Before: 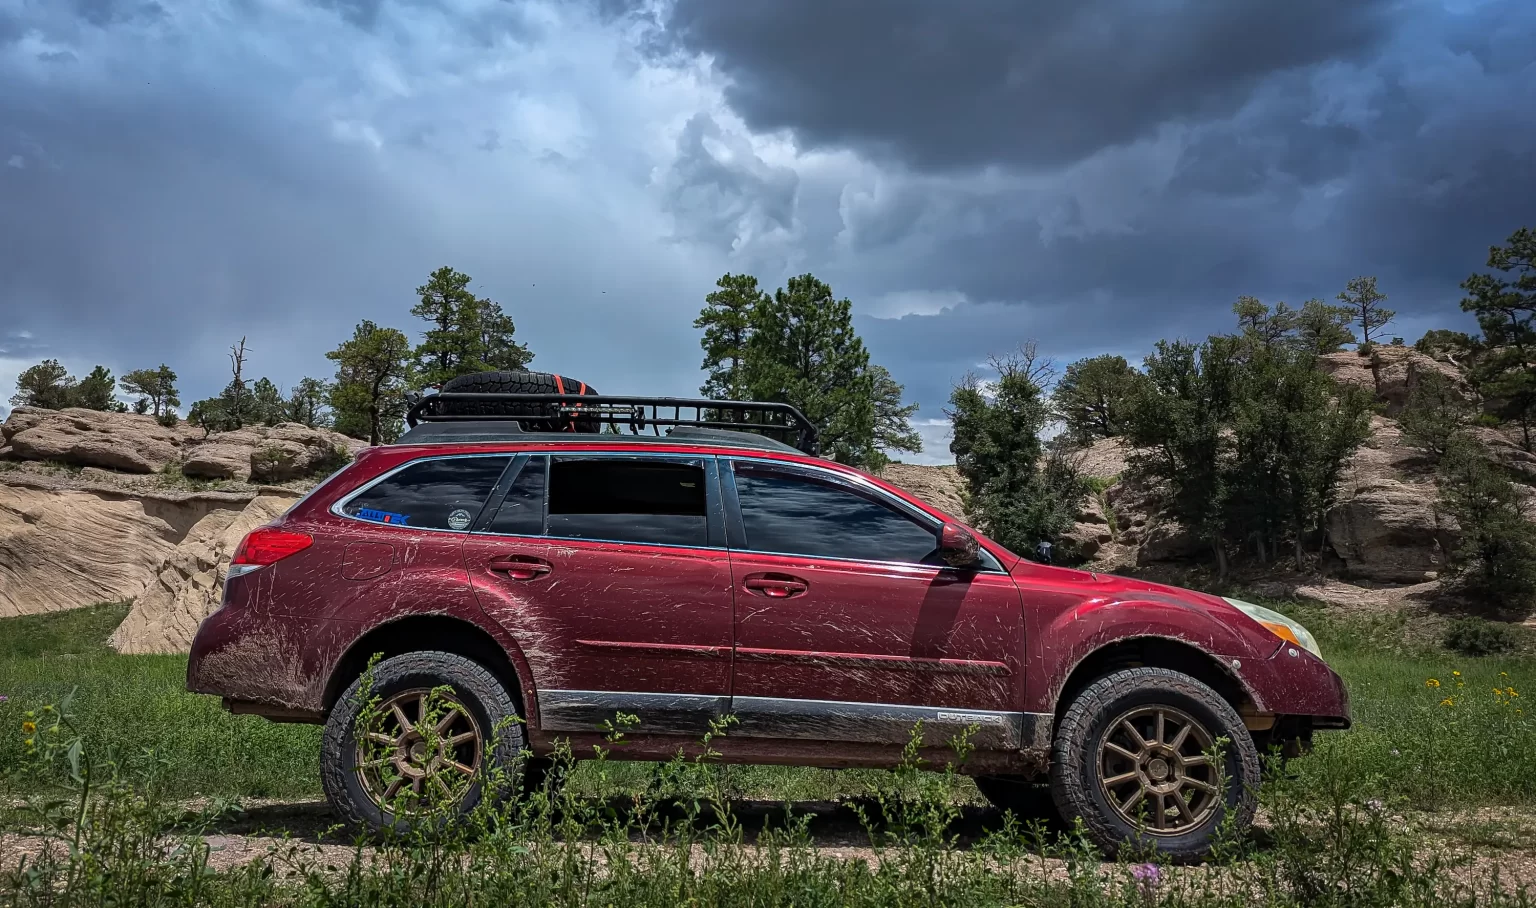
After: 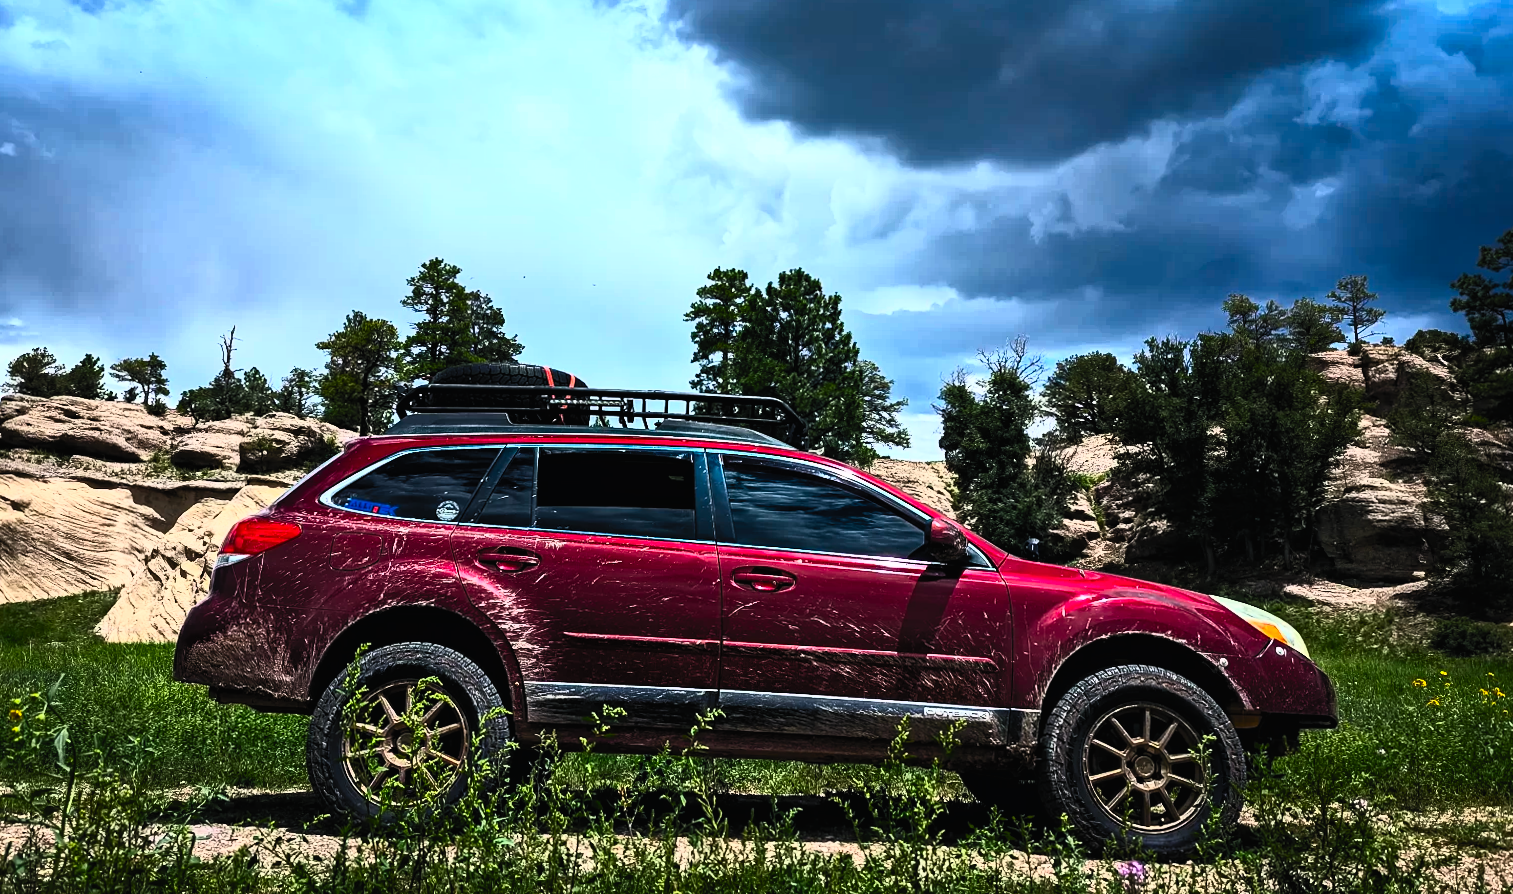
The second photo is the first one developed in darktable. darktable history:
color balance: mode lift, gamma, gain (sRGB), lift [1, 1, 1.022, 1.026]
contrast brightness saturation: contrast 0.83, brightness 0.59, saturation 0.59
filmic rgb: black relative exposure -7.65 EV, white relative exposure 4.56 EV, hardness 3.61, color science v6 (2022)
color balance rgb: shadows lift › luminance -10%, power › luminance -9%, linear chroma grading › global chroma 10%, global vibrance 10%, contrast 15%, saturation formula JzAzBz (2021)
crop and rotate: angle -0.5°
